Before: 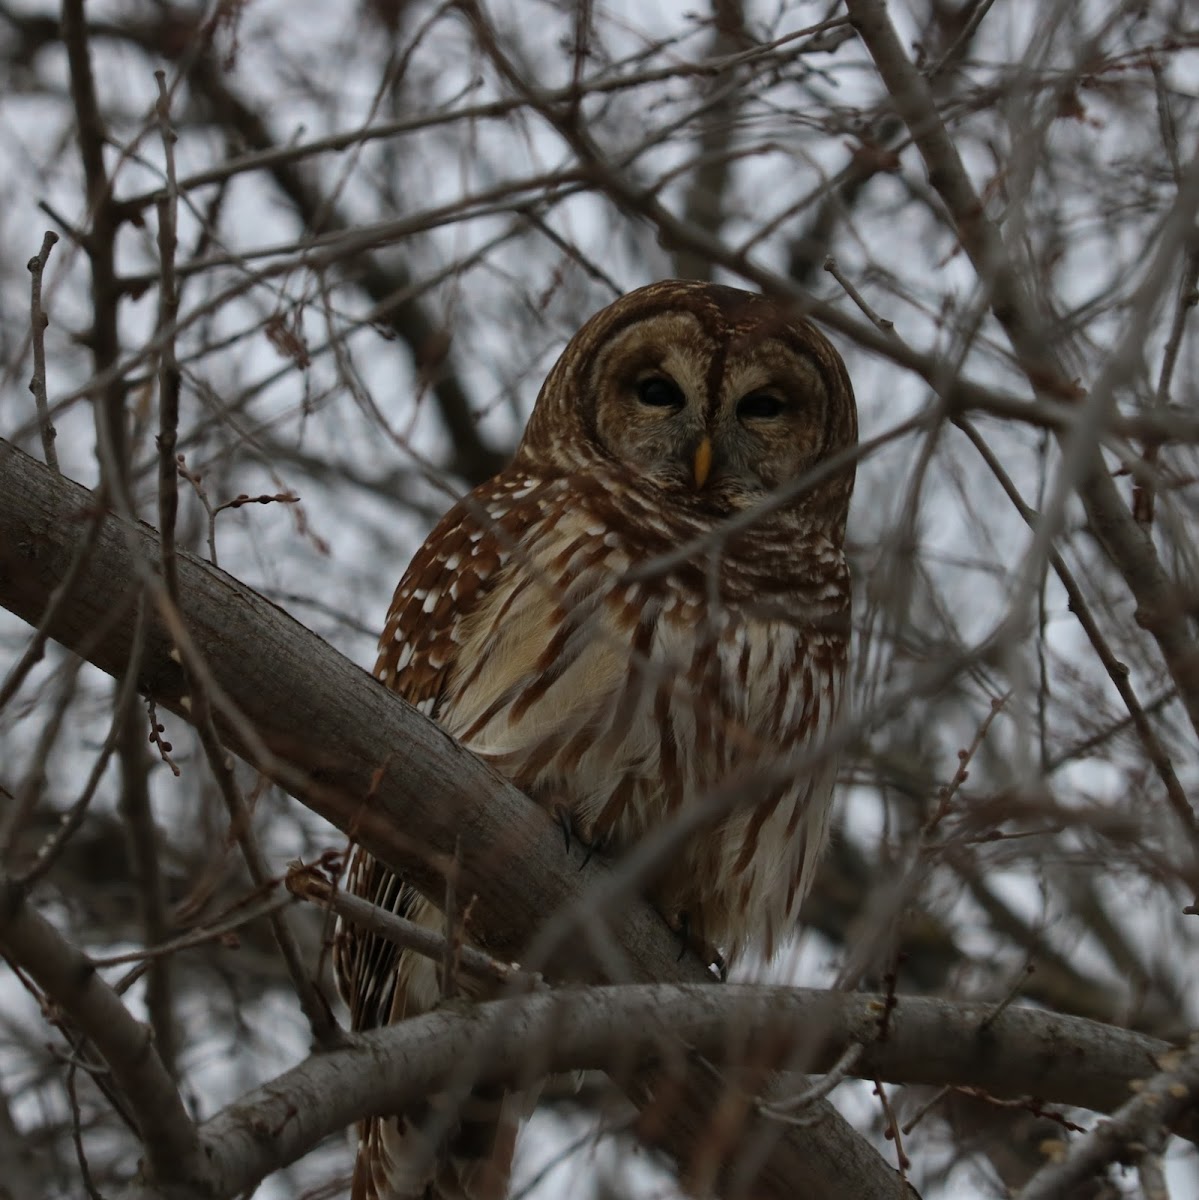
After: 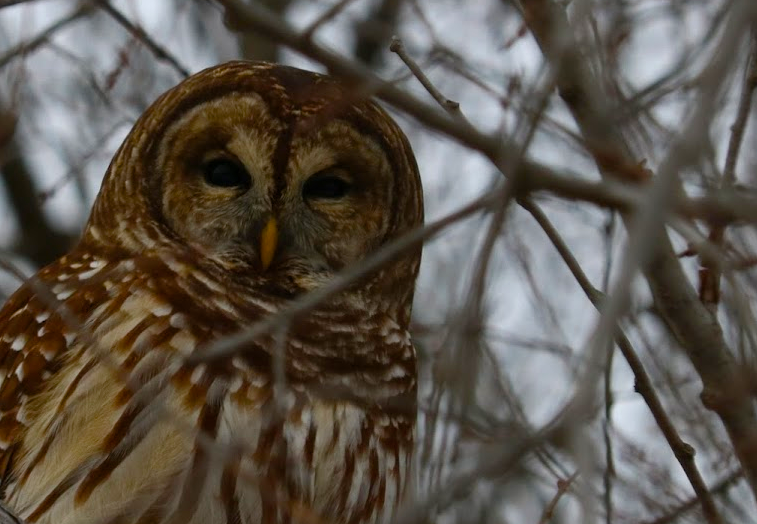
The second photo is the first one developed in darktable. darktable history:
crop: left 36.259%, top 18.302%, right 0.535%, bottom 38.016%
color balance rgb: highlights gain › luminance 14.508%, perceptual saturation grading › global saturation 20%, perceptual saturation grading › highlights -25.837%, perceptual saturation grading › shadows 49.403%, global vibrance 9.71%
shadows and highlights: shadows 24.54, highlights -76.73, soften with gaussian
